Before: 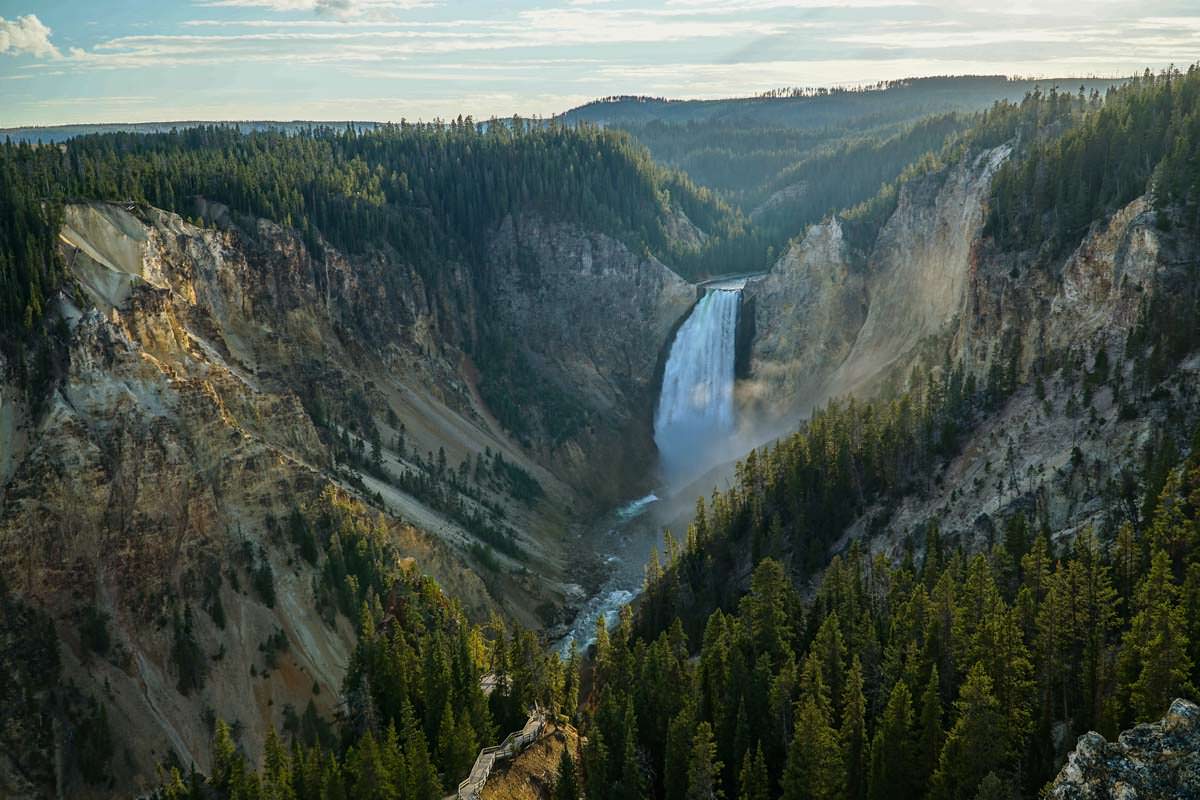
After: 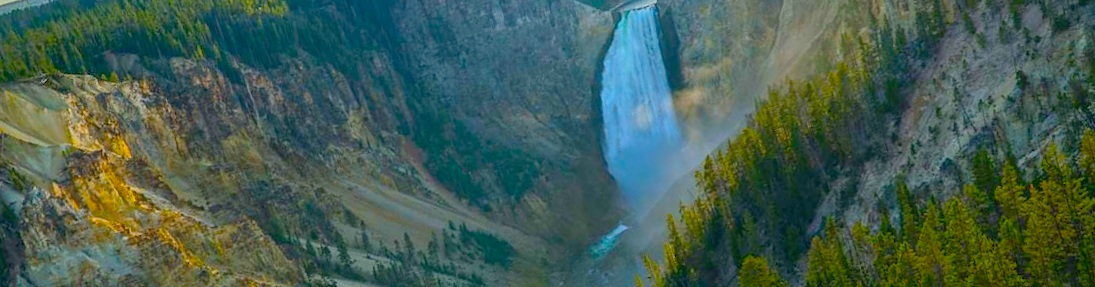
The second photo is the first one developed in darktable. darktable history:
levels: levels [0, 0.478, 1]
crop and rotate: top 23.043%, bottom 23.437%
color correction: saturation 0.99
shadows and highlights: on, module defaults
color balance: input saturation 134.34%, contrast -10.04%, contrast fulcrum 19.67%, output saturation 133.51%
rotate and perspective: rotation -14.8°, crop left 0.1, crop right 0.903, crop top 0.25, crop bottom 0.748
